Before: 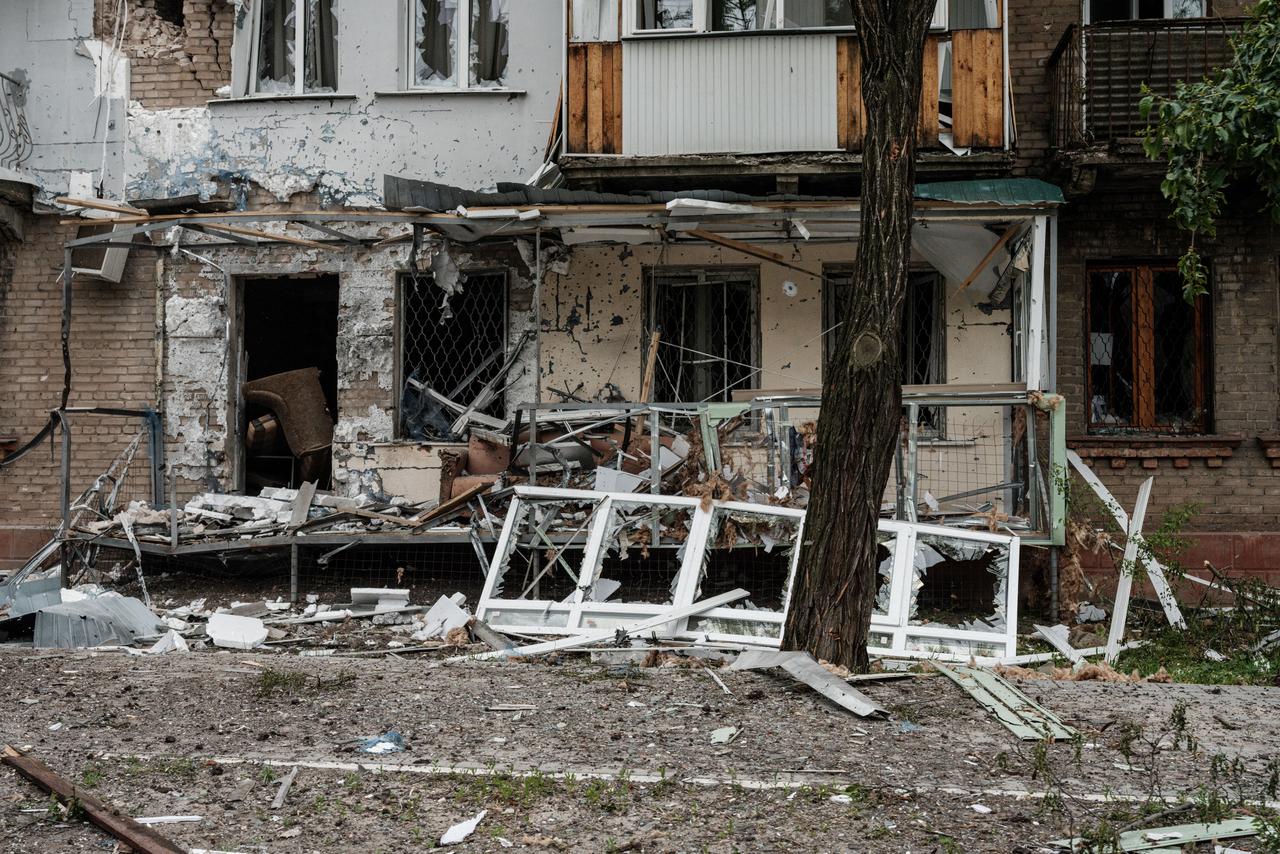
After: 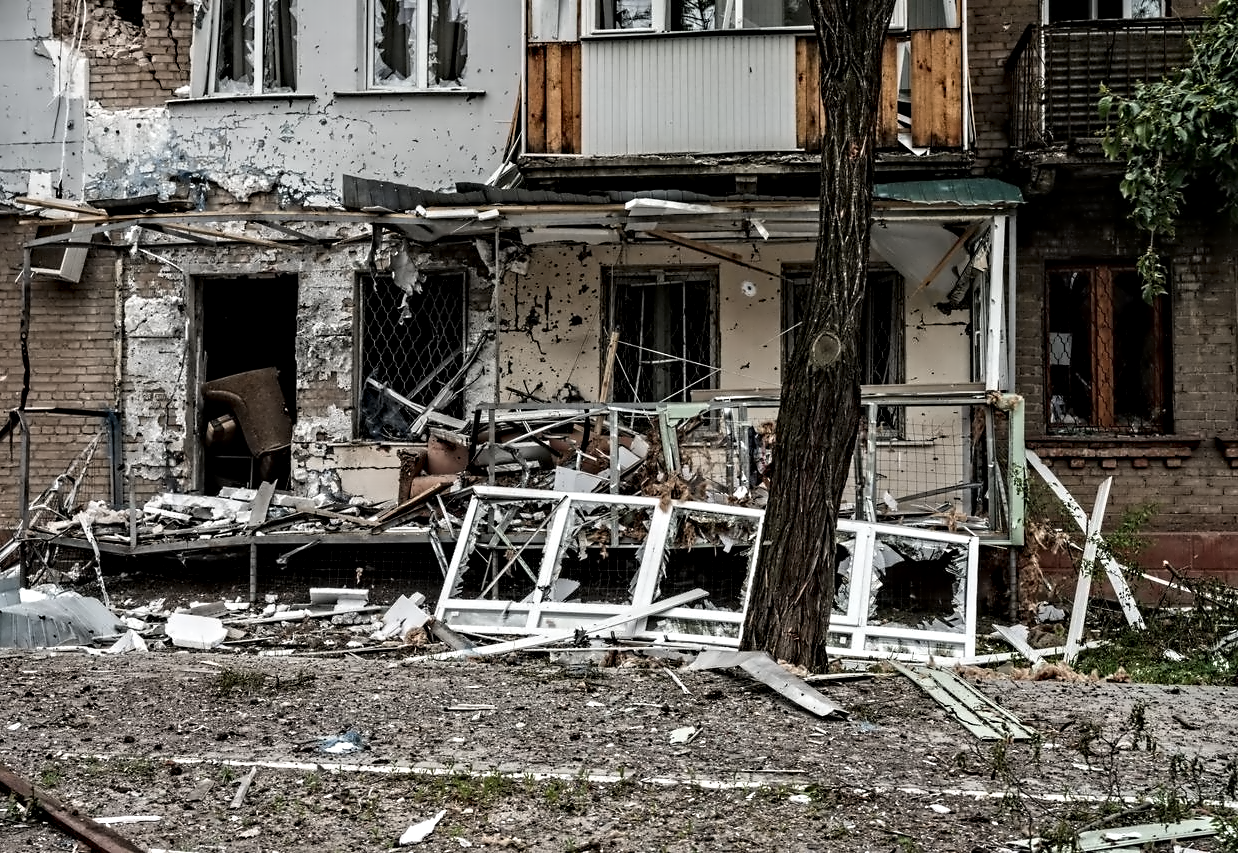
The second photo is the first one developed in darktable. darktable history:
contrast equalizer: octaves 7, y [[0.5, 0.542, 0.583, 0.625, 0.667, 0.708], [0.5 ×6], [0.5 ×6], [0, 0.033, 0.067, 0.1, 0.133, 0.167], [0, 0.05, 0.1, 0.15, 0.2, 0.25]]
crop and rotate: left 3.238%
